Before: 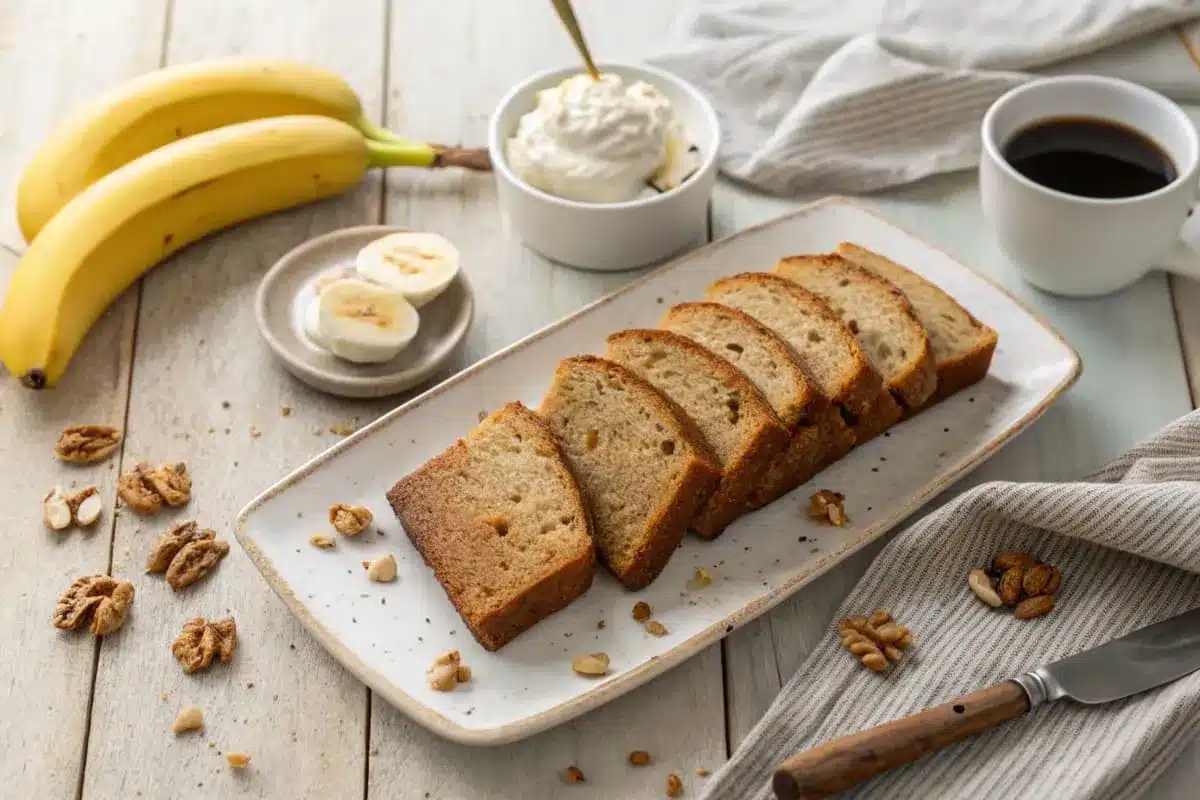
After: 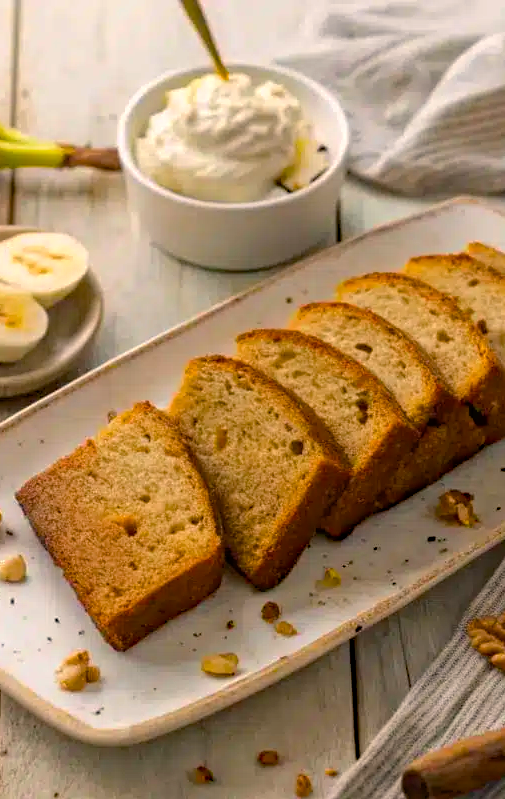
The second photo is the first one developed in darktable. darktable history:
crop: left 30.917%, right 26.978%
haze removal: strength 0.301, distance 0.249, compatibility mode true, adaptive false
color balance rgb: highlights gain › chroma 3.083%, highlights gain › hue 60.26°, linear chroma grading › global chroma 14.734%, perceptual saturation grading › global saturation 2.085%, perceptual saturation grading › highlights -1.329%, perceptual saturation grading › mid-tones 4.336%, perceptual saturation grading › shadows 8.725%, global vibrance 20%
tone equalizer: -8 EV -1.82 EV, -7 EV -1.12 EV, -6 EV -1.59 EV
